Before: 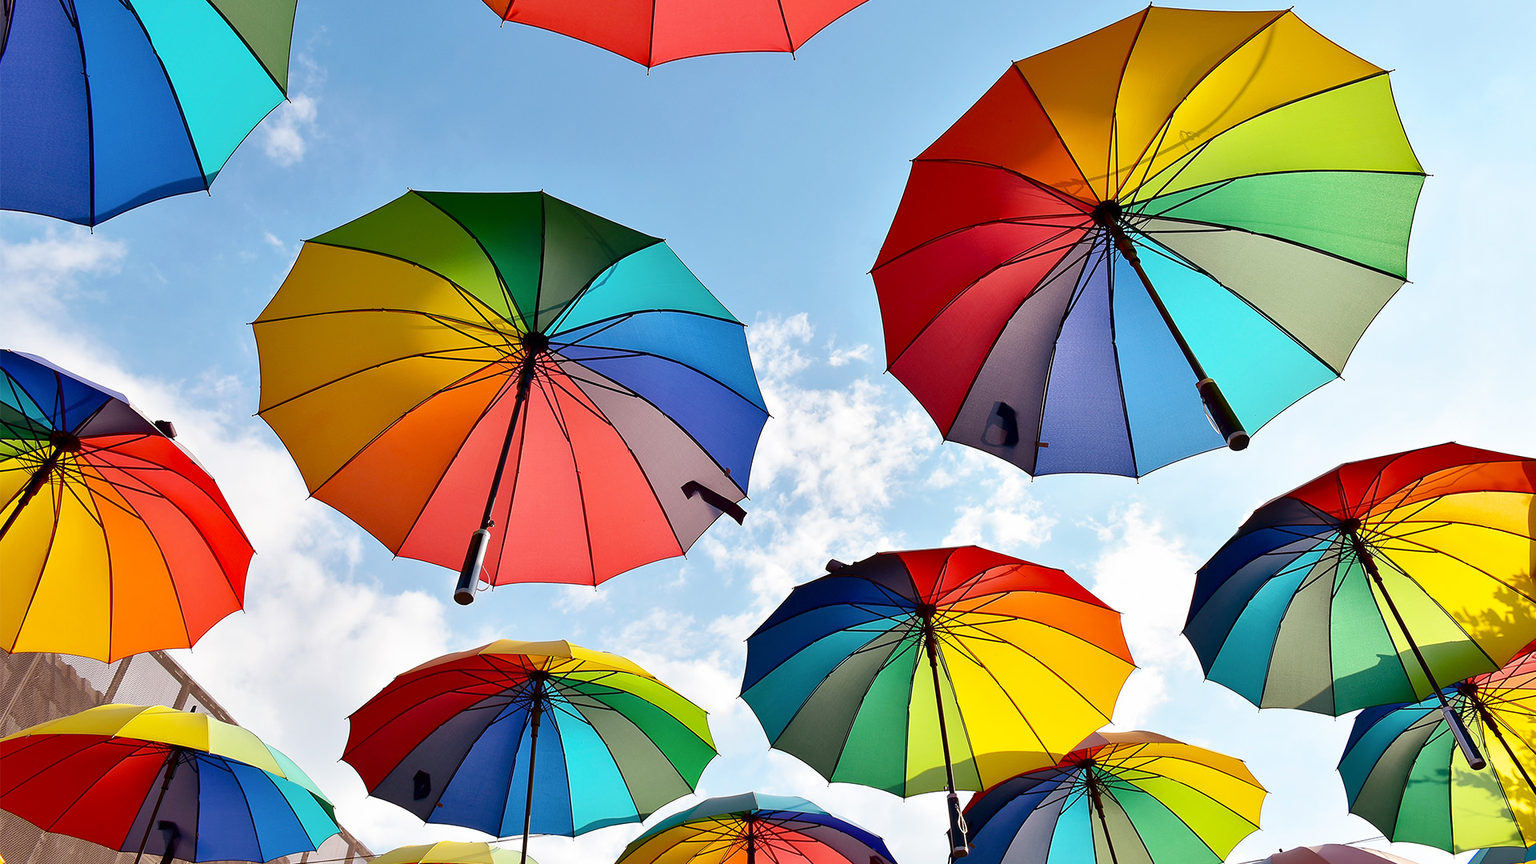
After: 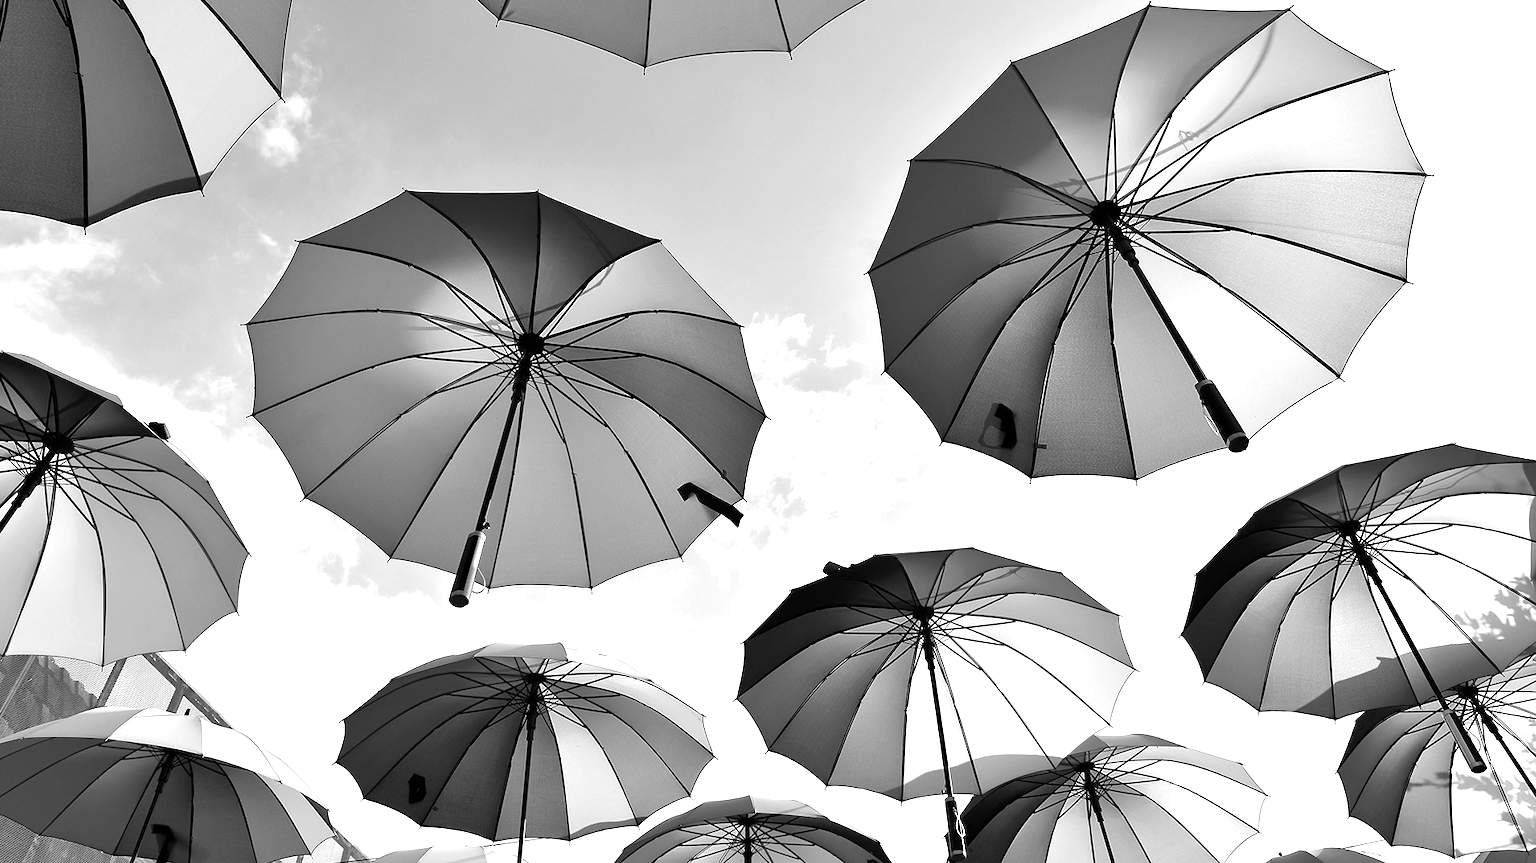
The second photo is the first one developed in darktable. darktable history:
color balance rgb: highlights gain › chroma 2.981%, highlights gain › hue 54.49°, perceptual saturation grading › global saturation 20%, perceptual saturation grading › highlights -48.89%, perceptual saturation grading › shadows 26.029%, perceptual brilliance grading › global brilliance 12.213%, global vibrance 25.122%, contrast 10.198%
color correction: highlights a* 15.33, highlights b* -20.31
sharpen: radius 5.272, amount 0.31, threshold 26.107
crop and rotate: left 0.518%, top 0.13%, bottom 0.395%
color zones: curves: ch1 [(0, -0.014) (0.143, -0.013) (0.286, -0.013) (0.429, -0.016) (0.571, -0.019) (0.714, -0.015) (0.857, 0.002) (1, -0.014)]
